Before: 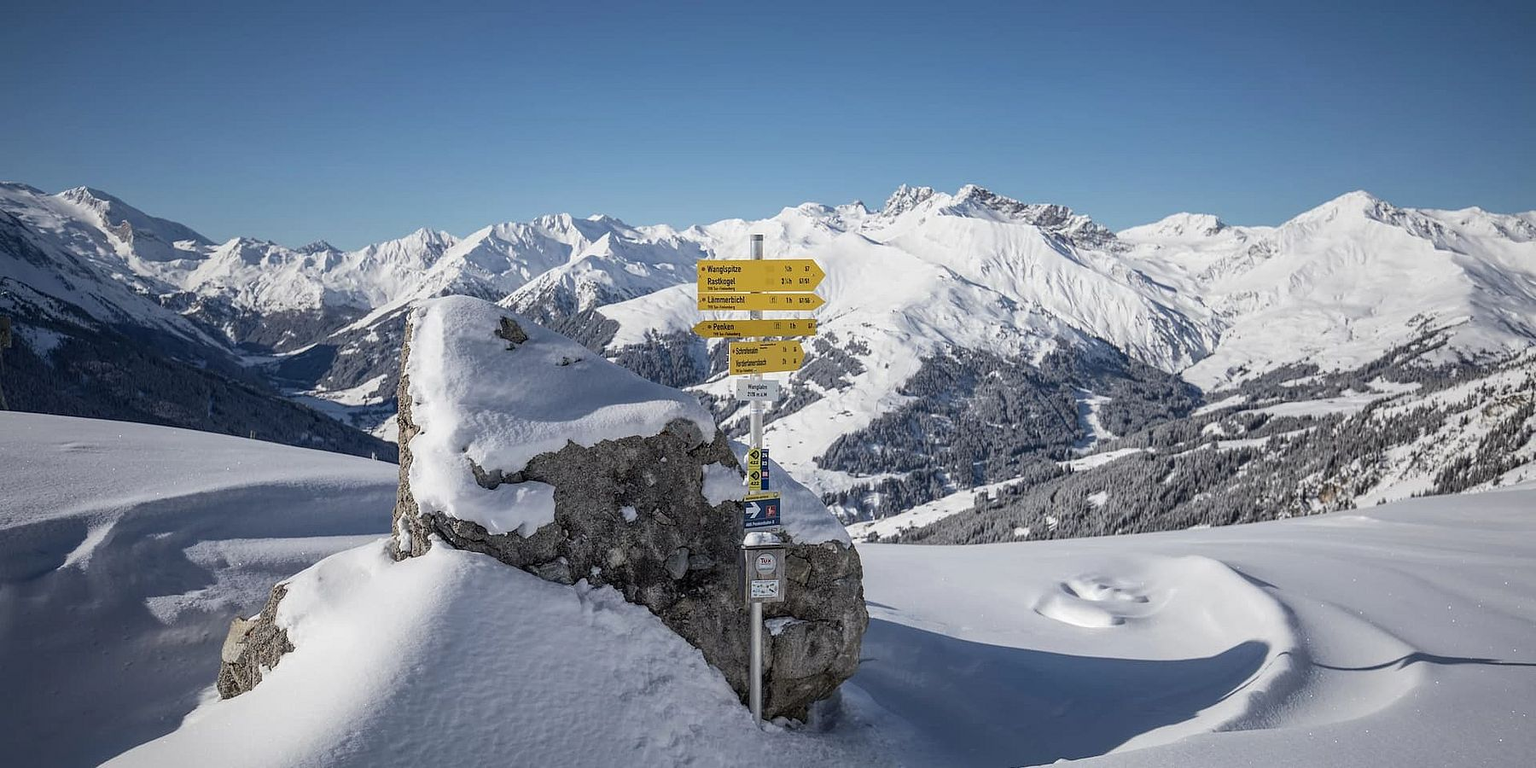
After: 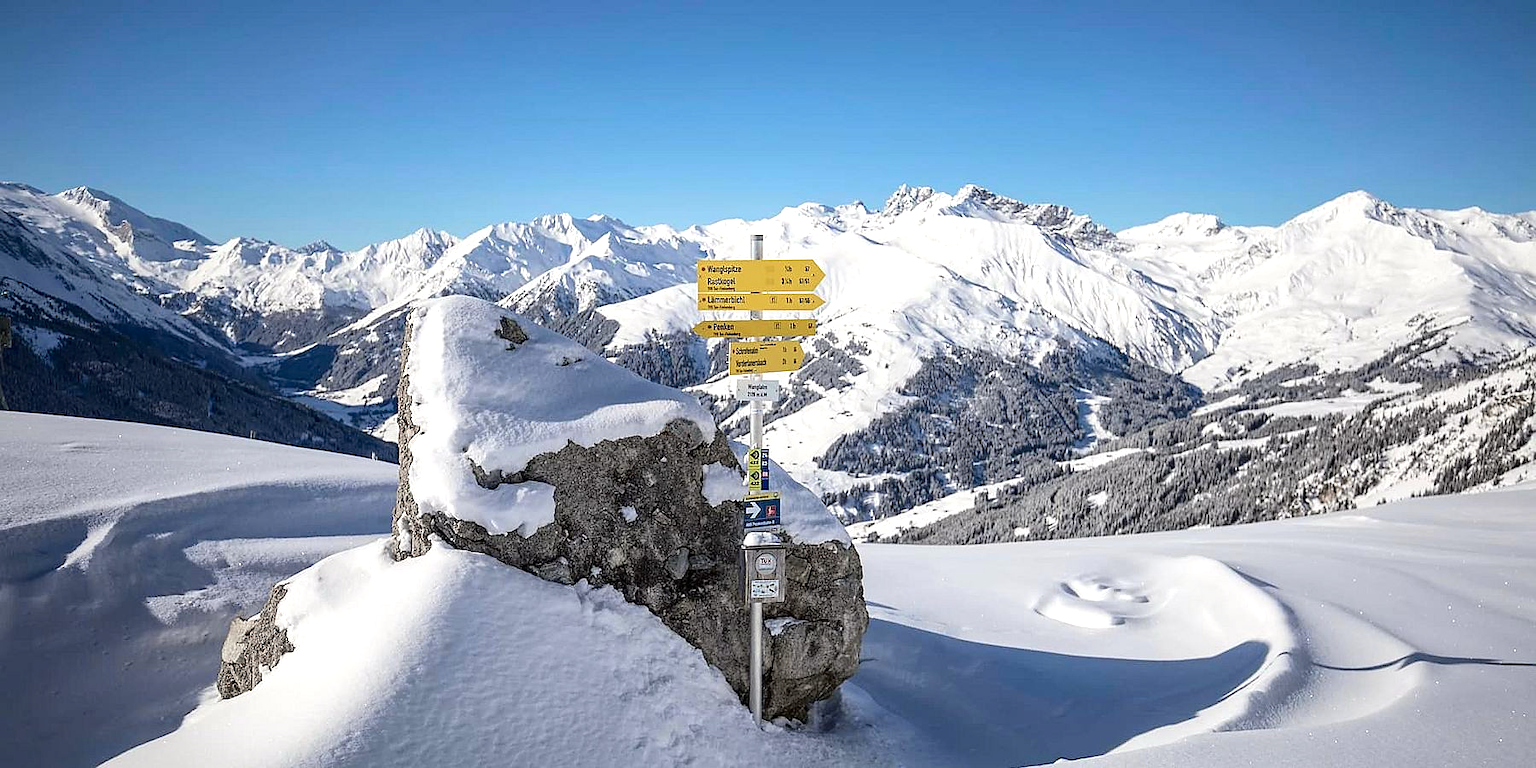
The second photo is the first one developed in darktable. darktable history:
sharpen: radius 1.458, amount 0.398, threshold 1.271
tone curve: curves: ch0 [(0, 0) (0.068, 0.031) (0.183, 0.13) (0.341, 0.319) (0.547, 0.545) (0.828, 0.817) (1, 0.968)]; ch1 [(0, 0) (0.23, 0.166) (0.34, 0.308) (0.371, 0.337) (0.429, 0.408) (0.477, 0.466) (0.499, 0.5) (0.529, 0.528) (0.559, 0.578) (0.743, 0.798) (1, 1)]; ch2 [(0, 0) (0.431, 0.419) (0.495, 0.502) (0.524, 0.525) (0.568, 0.543) (0.6, 0.597) (0.634, 0.644) (0.728, 0.722) (1, 1)], color space Lab, independent channels, preserve colors none
exposure: exposure 0.6 EV, compensate highlight preservation false
